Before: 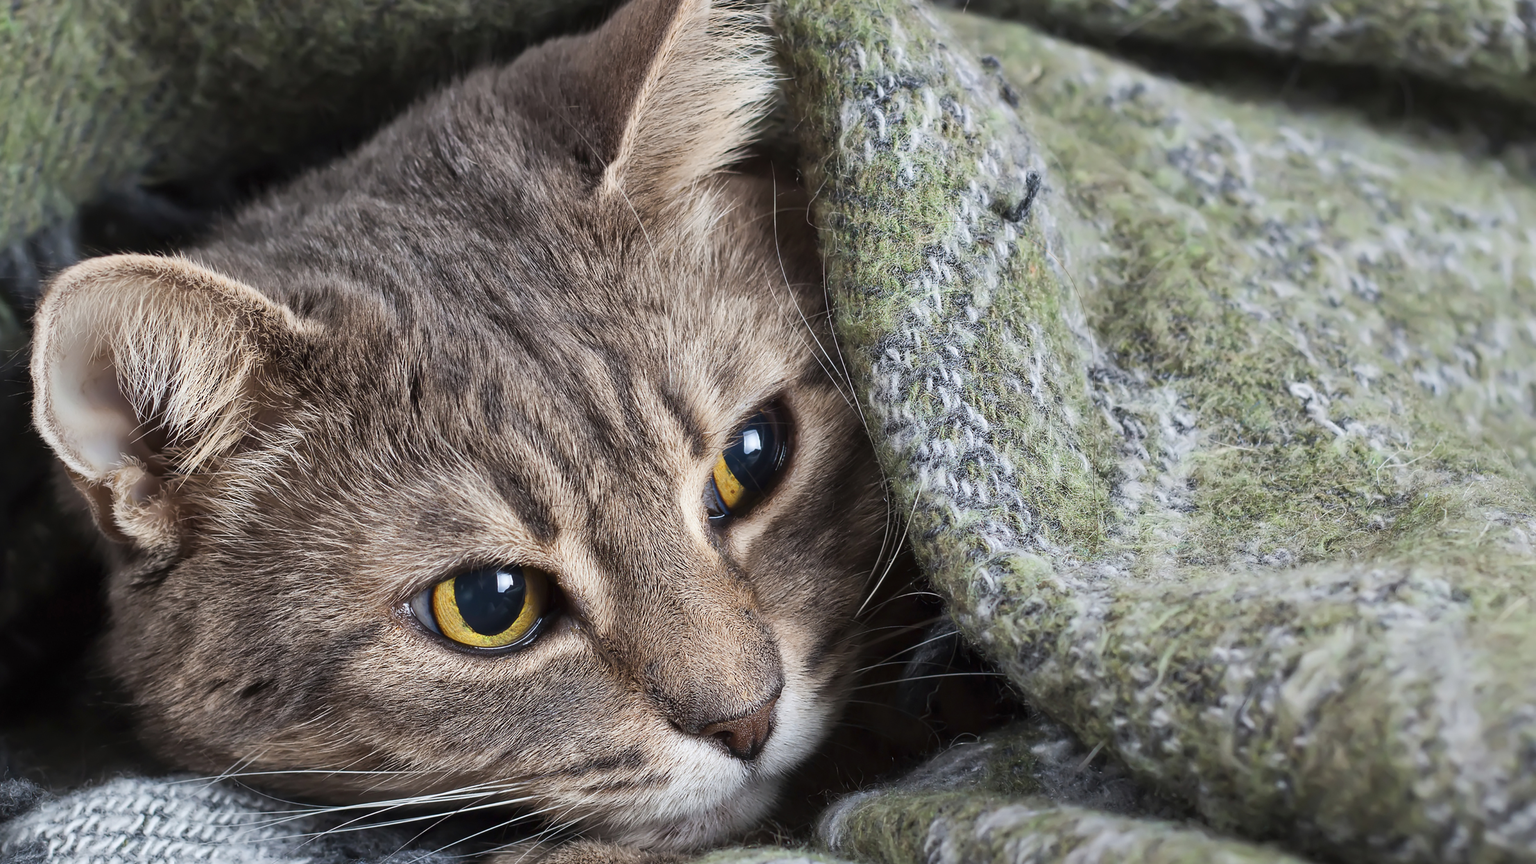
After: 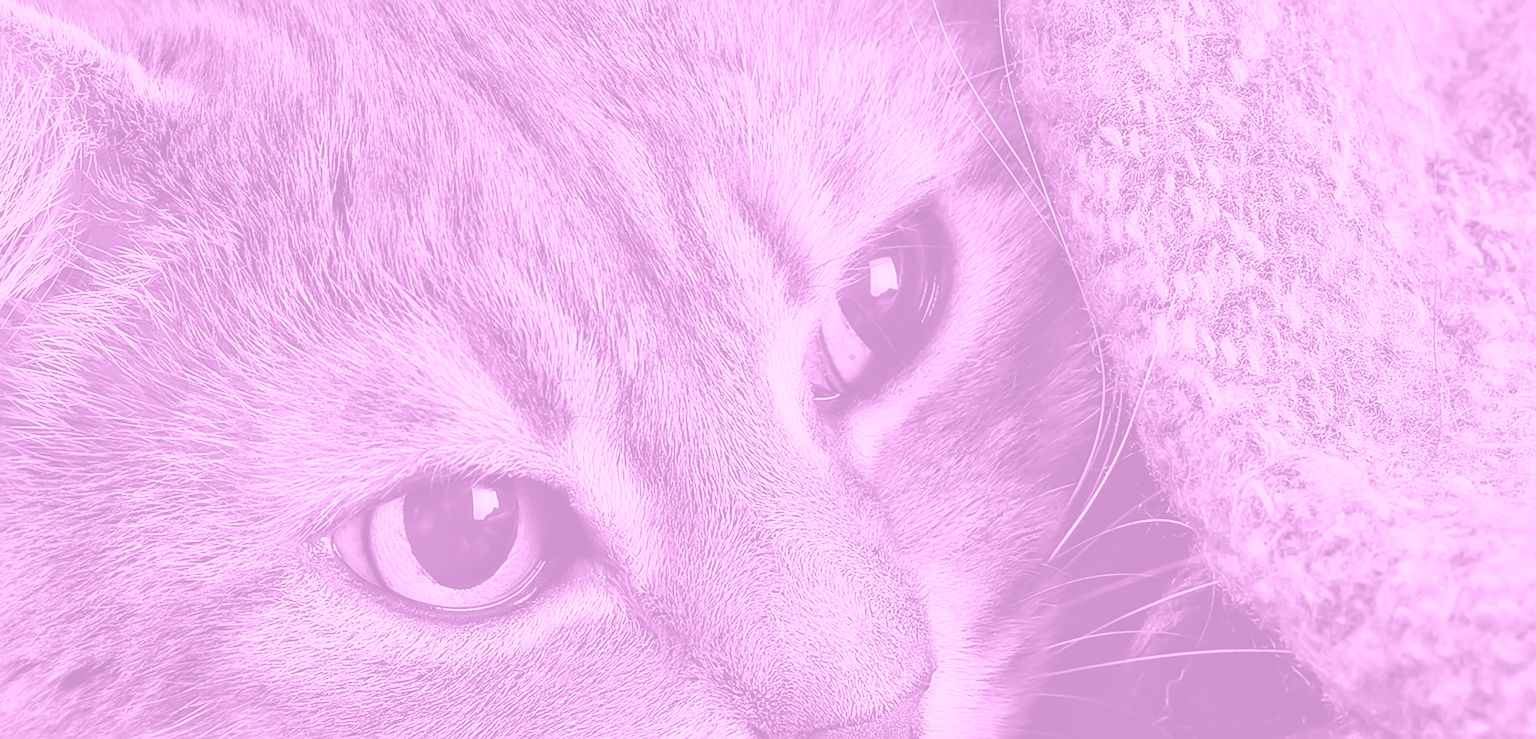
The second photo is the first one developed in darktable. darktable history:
sharpen: on, module defaults
shadows and highlights: soften with gaussian
colorize: hue 331.2°, saturation 75%, source mix 30.28%, lightness 70.52%, version 1
crop: left 13.312%, top 31.28%, right 24.627%, bottom 15.582%
local contrast: mode bilateral grid, contrast 30, coarseness 25, midtone range 0.2
velvia: strength 36.57%
